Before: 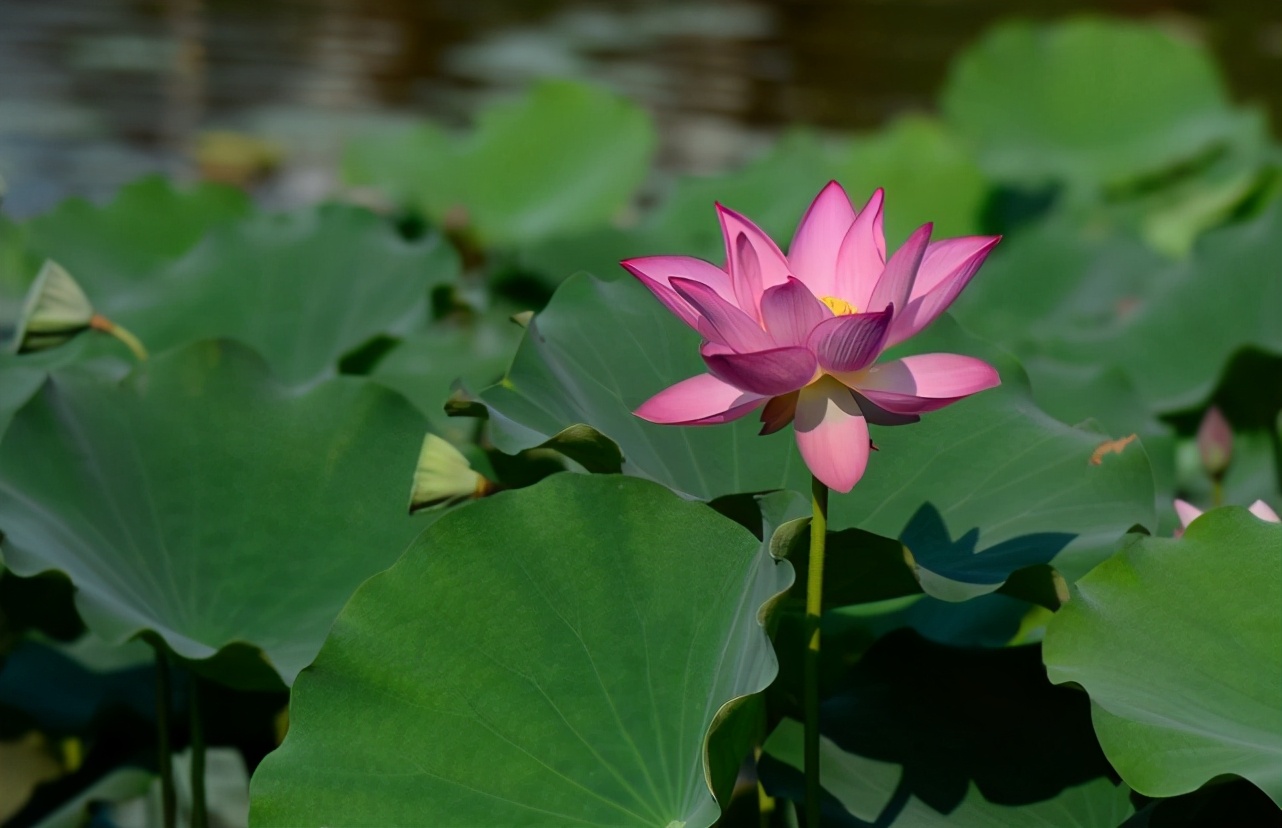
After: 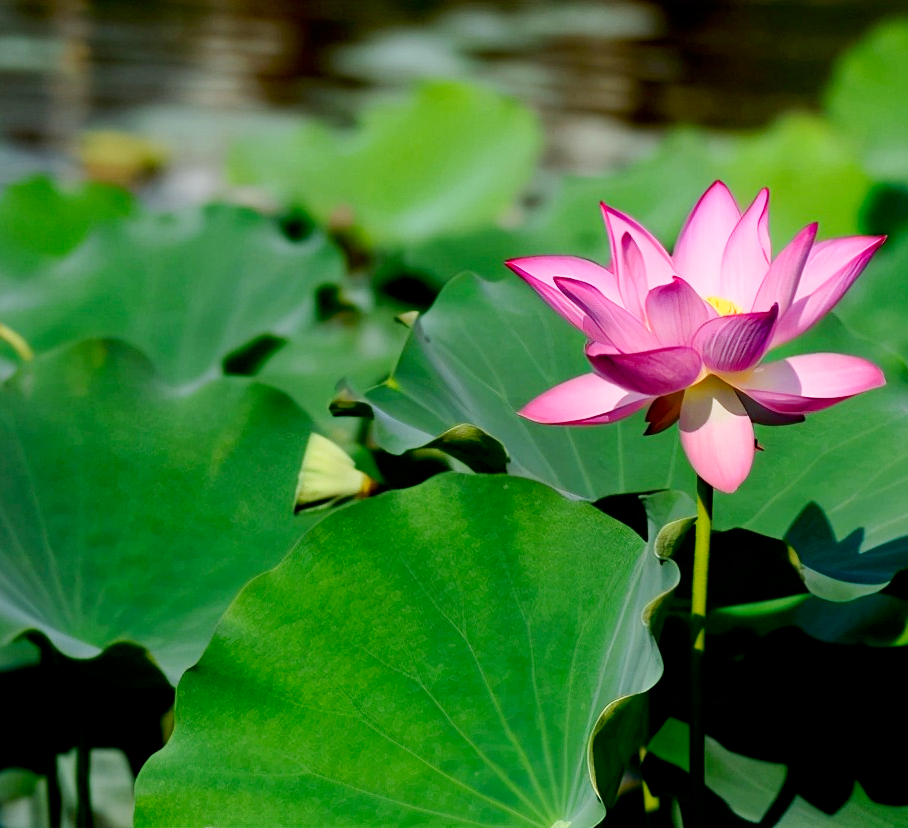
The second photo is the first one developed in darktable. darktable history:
crop and rotate: left 9.022%, right 20.136%
exposure: black level correction 0.007, exposure 0.095 EV, compensate highlight preservation false
base curve: curves: ch0 [(0, 0) (0.005, 0.002) (0.15, 0.3) (0.4, 0.7) (0.75, 0.95) (1, 1)], preserve colors none
